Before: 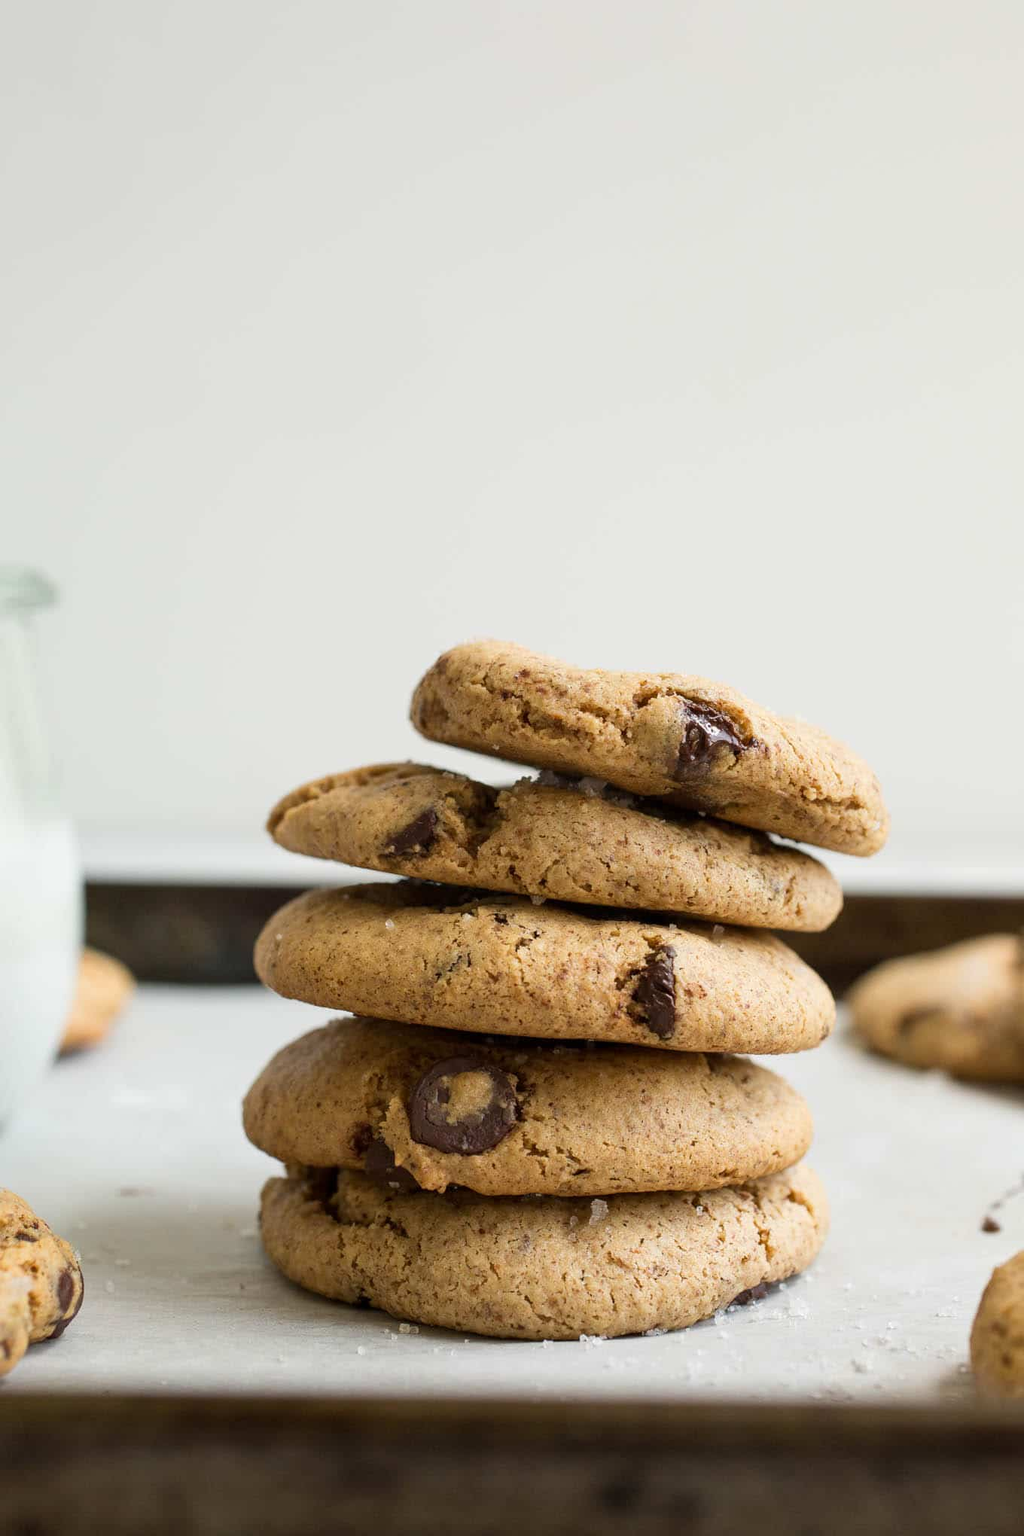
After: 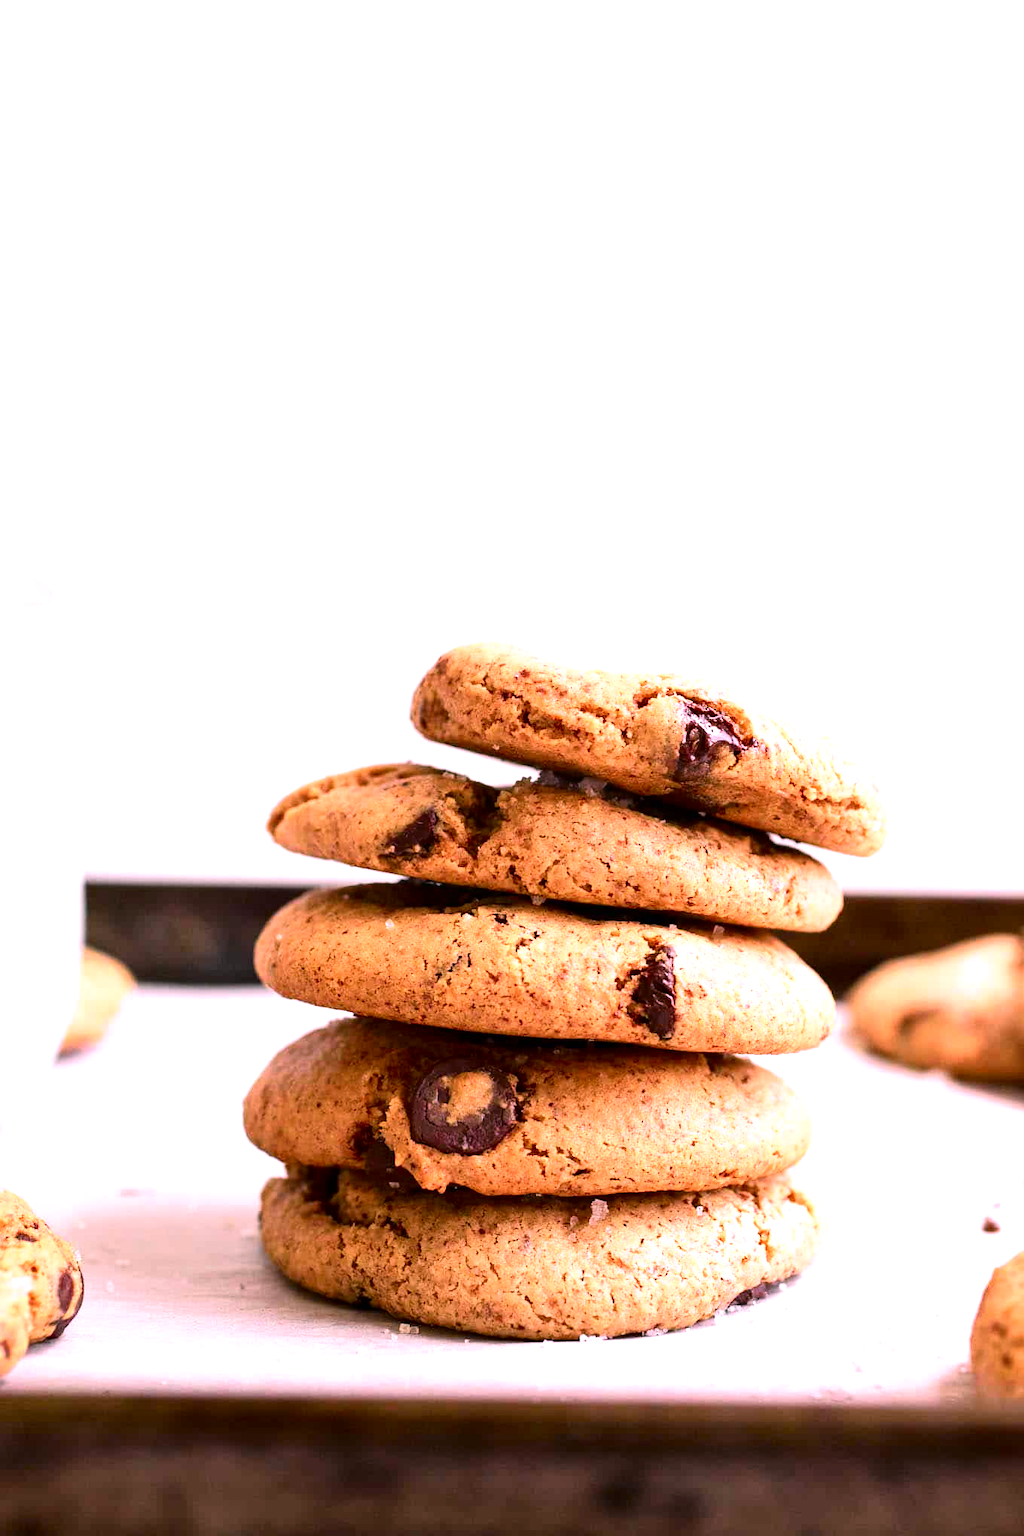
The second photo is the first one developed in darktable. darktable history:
levels: levels [0, 0.43, 0.859]
white balance: red 1.188, blue 1.11
tone curve: curves: ch0 [(0, 0) (0.035, 0.011) (0.133, 0.076) (0.285, 0.265) (0.491, 0.541) (0.617, 0.693) (0.704, 0.77) (0.794, 0.865) (0.895, 0.938) (1, 0.976)]; ch1 [(0, 0) (0.318, 0.278) (0.444, 0.427) (0.502, 0.497) (0.543, 0.547) (0.601, 0.641) (0.746, 0.764) (1, 1)]; ch2 [(0, 0) (0.316, 0.292) (0.381, 0.37) (0.423, 0.448) (0.476, 0.482) (0.502, 0.5) (0.543, 0.547) (0.587, 0.613) (0.642, 0.672) (0.704, 0.727) (0.865, 0.827) (1, 0.951)], color space Lab, independent channels, preserve colors none
